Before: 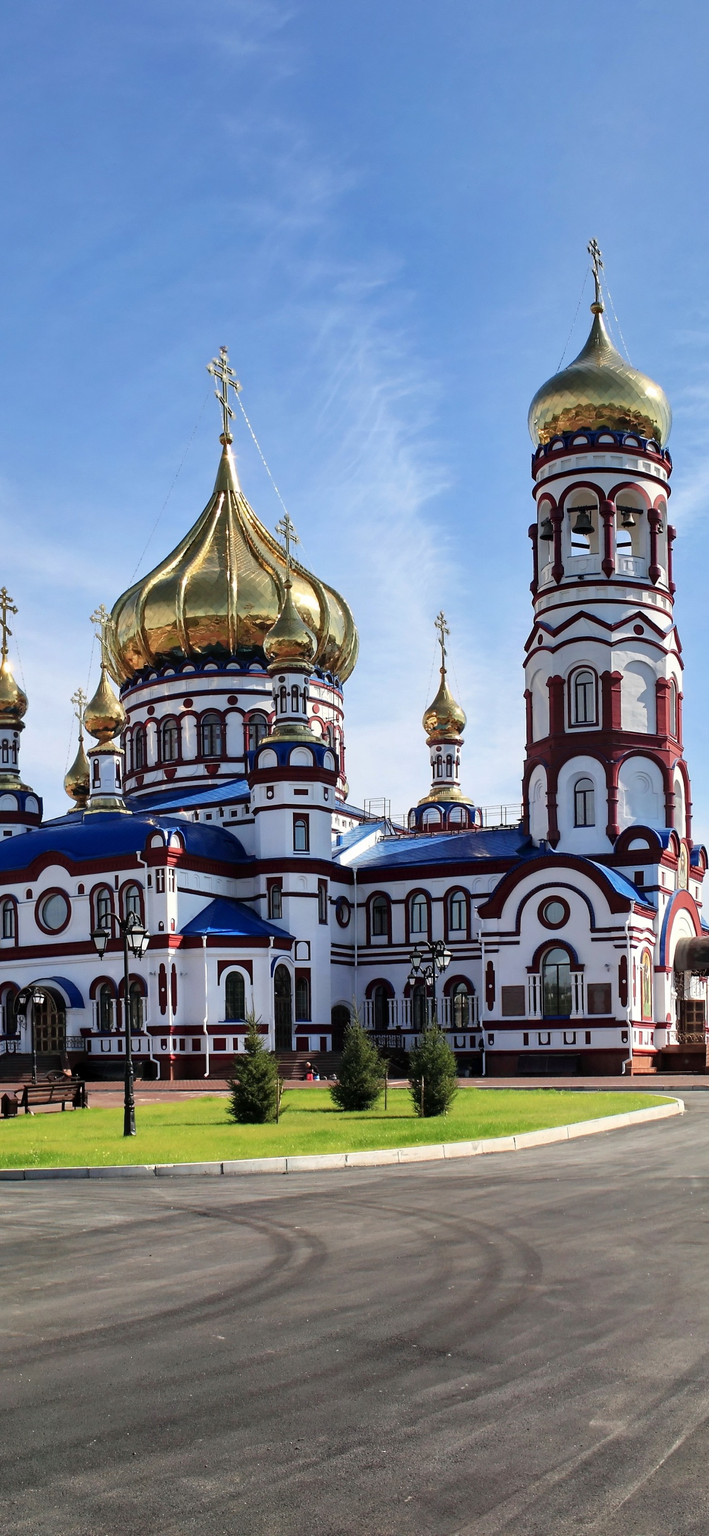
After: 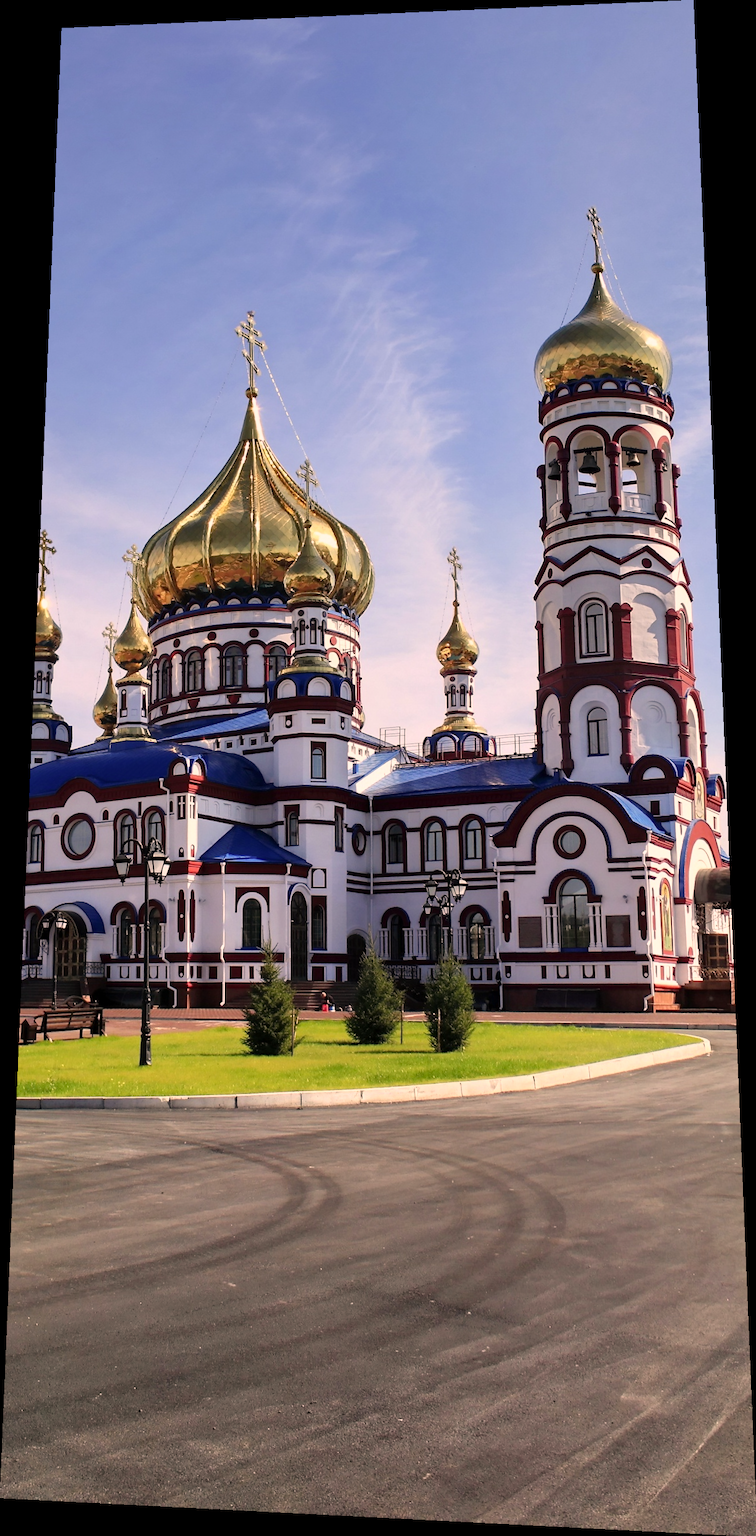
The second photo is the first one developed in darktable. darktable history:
rotate and perspective: rotation 0.128°, lens shift (vertical) -0.181, lens shift (horizontal) -0.044, shear 0.001, automatic cropping off
color correction: highlights a* 11.96, highlights b* 11.58
